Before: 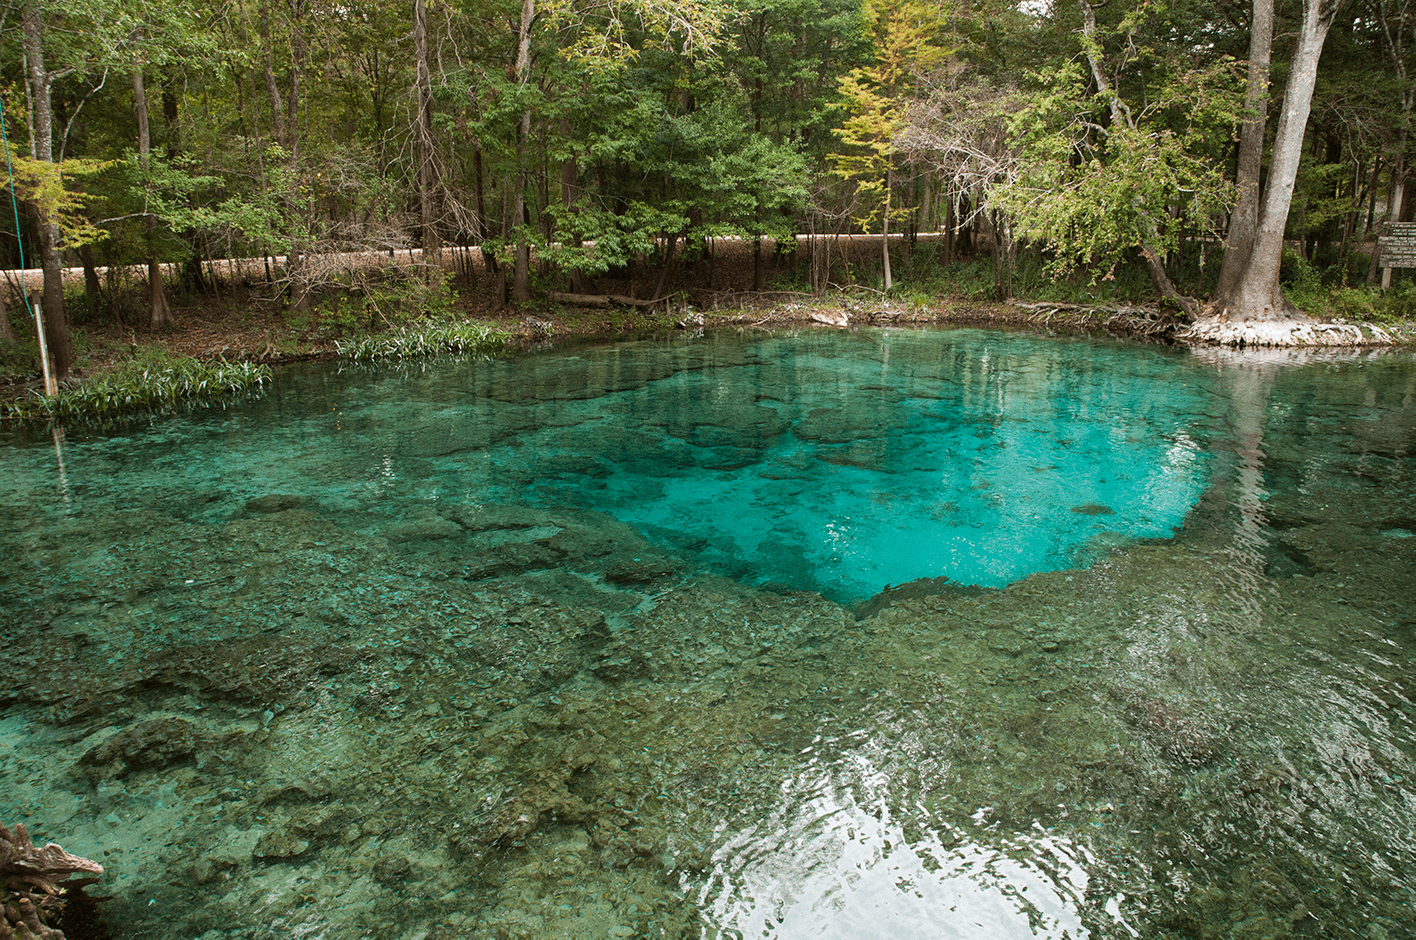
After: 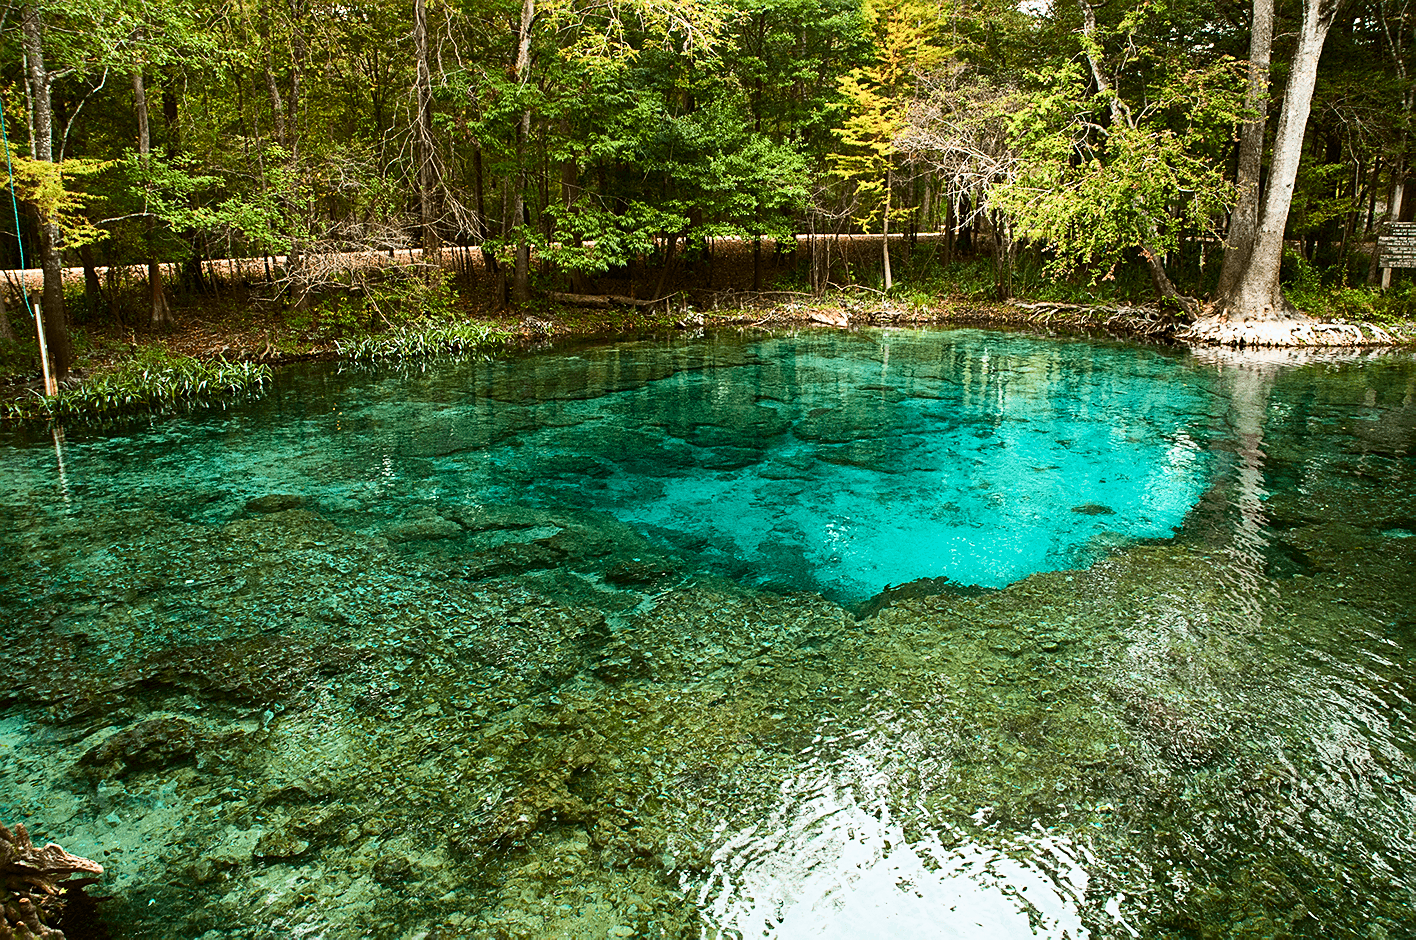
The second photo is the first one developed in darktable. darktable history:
tone curve: curves: ch0 [(0, 0) (0.187, 0.12) (0.384, 0.363) (0.577, 0.681) (0.735, 0.881) (0.864, 0.959) (1, 0.987)]; ch1 [(0, 0) (0.402, 0.36) (0.476, 0.466) (0.501, 0.501) (0.518, 0.514) (0.564, 0.614) (0.614, 0.664) (0.741, 0.829) (1, 1)]; ch2 [(0, 0) (0.429, 0.387) (0.483, 0.481) (0.503, 0.501) (0.522, 0.531) (0.564, 0.605) (0.615, 0.697) (0.702, 0.774) (1, 0.895)], color space Lab, independent channels
sharpen: on, module defaults
